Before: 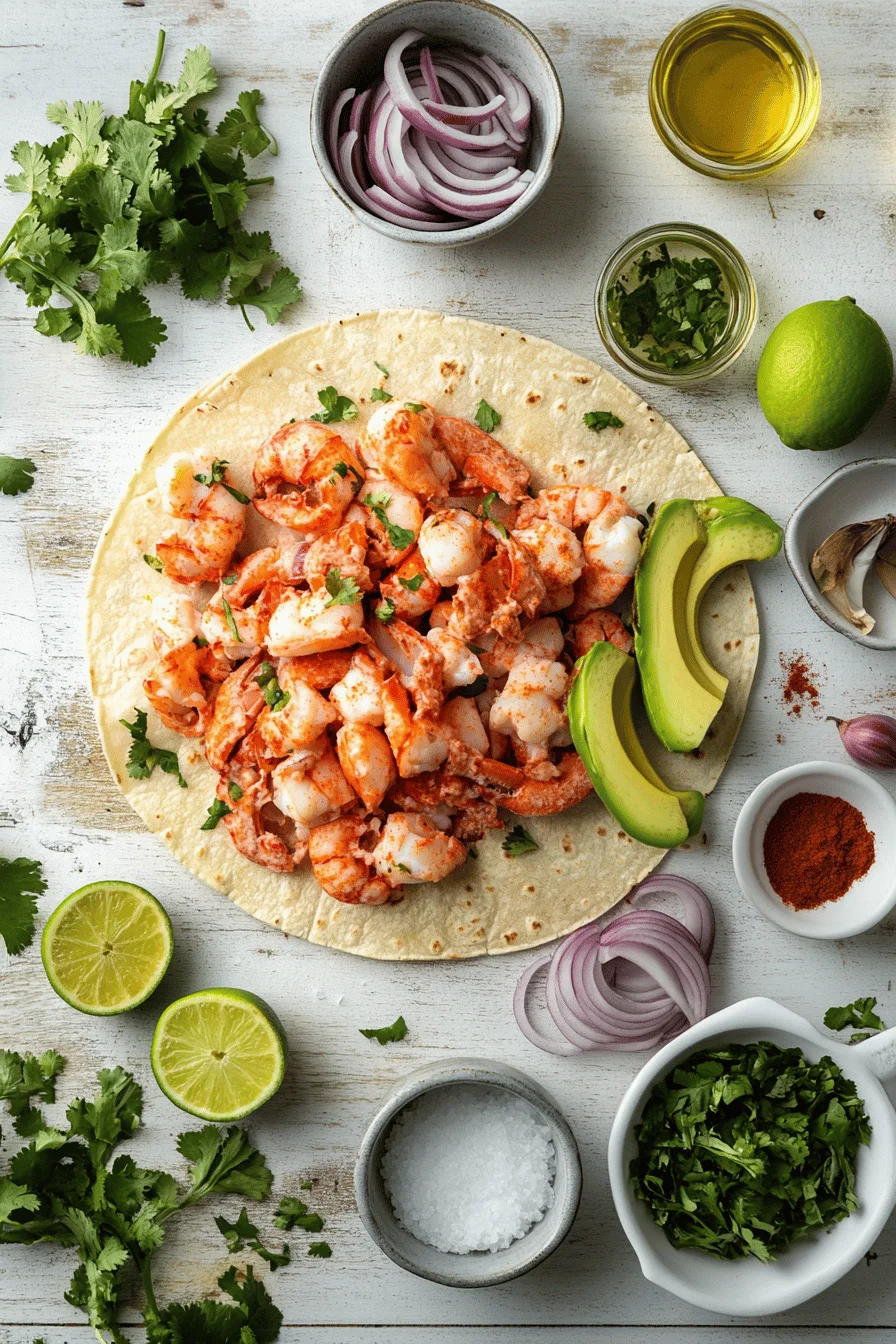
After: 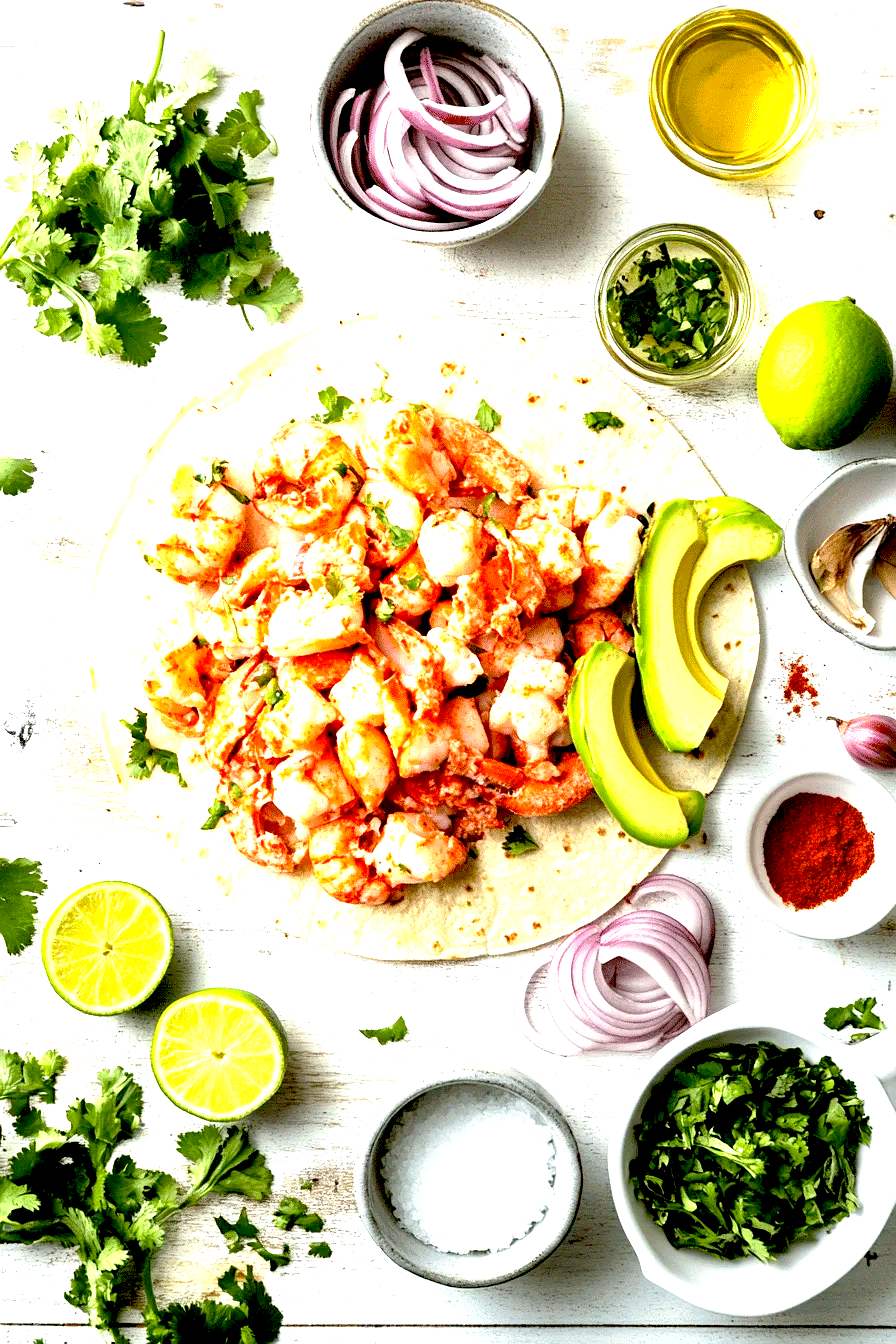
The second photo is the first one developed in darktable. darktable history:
exposure: black level correction 0.015, exposure 1.767 EV, compensate highlight preservation false
